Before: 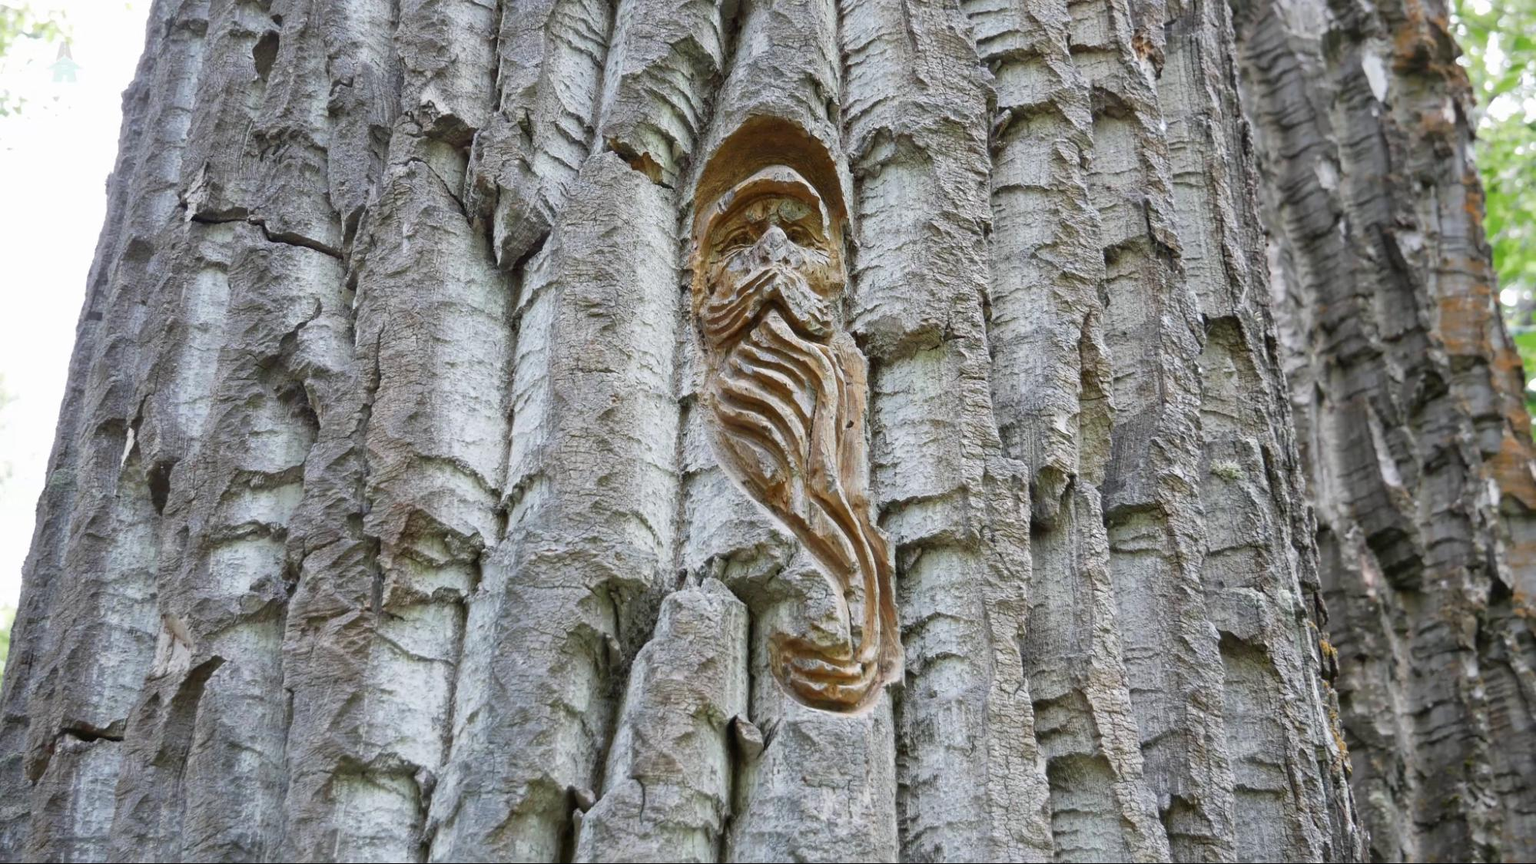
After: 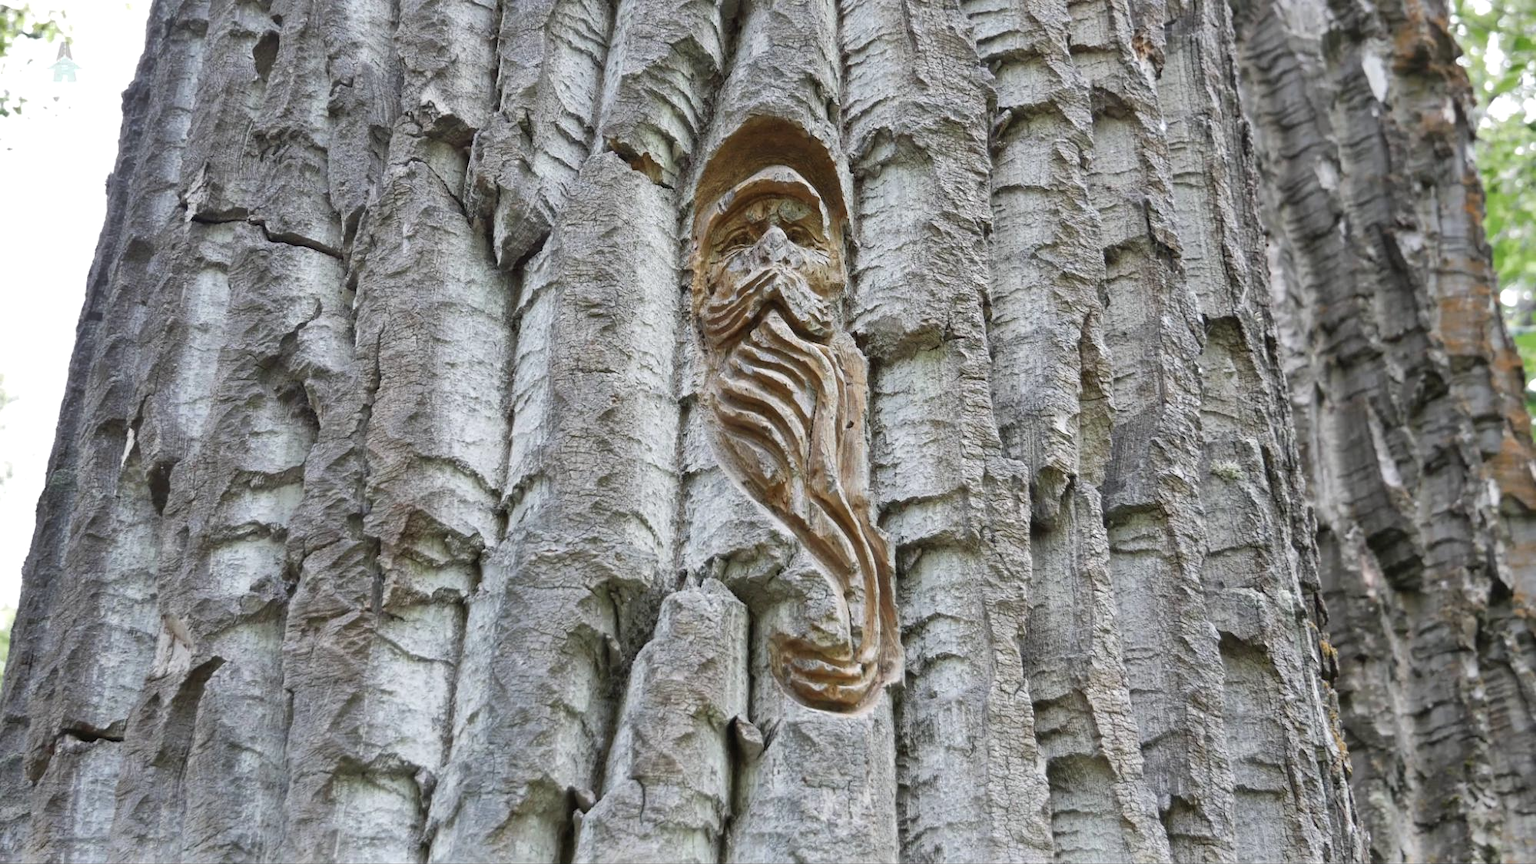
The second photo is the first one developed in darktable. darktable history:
exposure: black level correction -0.001, exposure 0.079 EV, compensate highlight preservation false
tone equalizer: edges refinement/feathering 500, mask exposure compensation -1.57 EV, preserve details no
contrast brightness saturation: saturation -0.176
contrast equalizer: y [[0.5 ×6], [0.5 ×6], [0.5, 0.5, 0.501, 0.545, 0.707, 0.863], [0 ×6], [0 ×6]]
shadows and highlights: shadows 60.22, highlights -60.25, soften with gaussian
